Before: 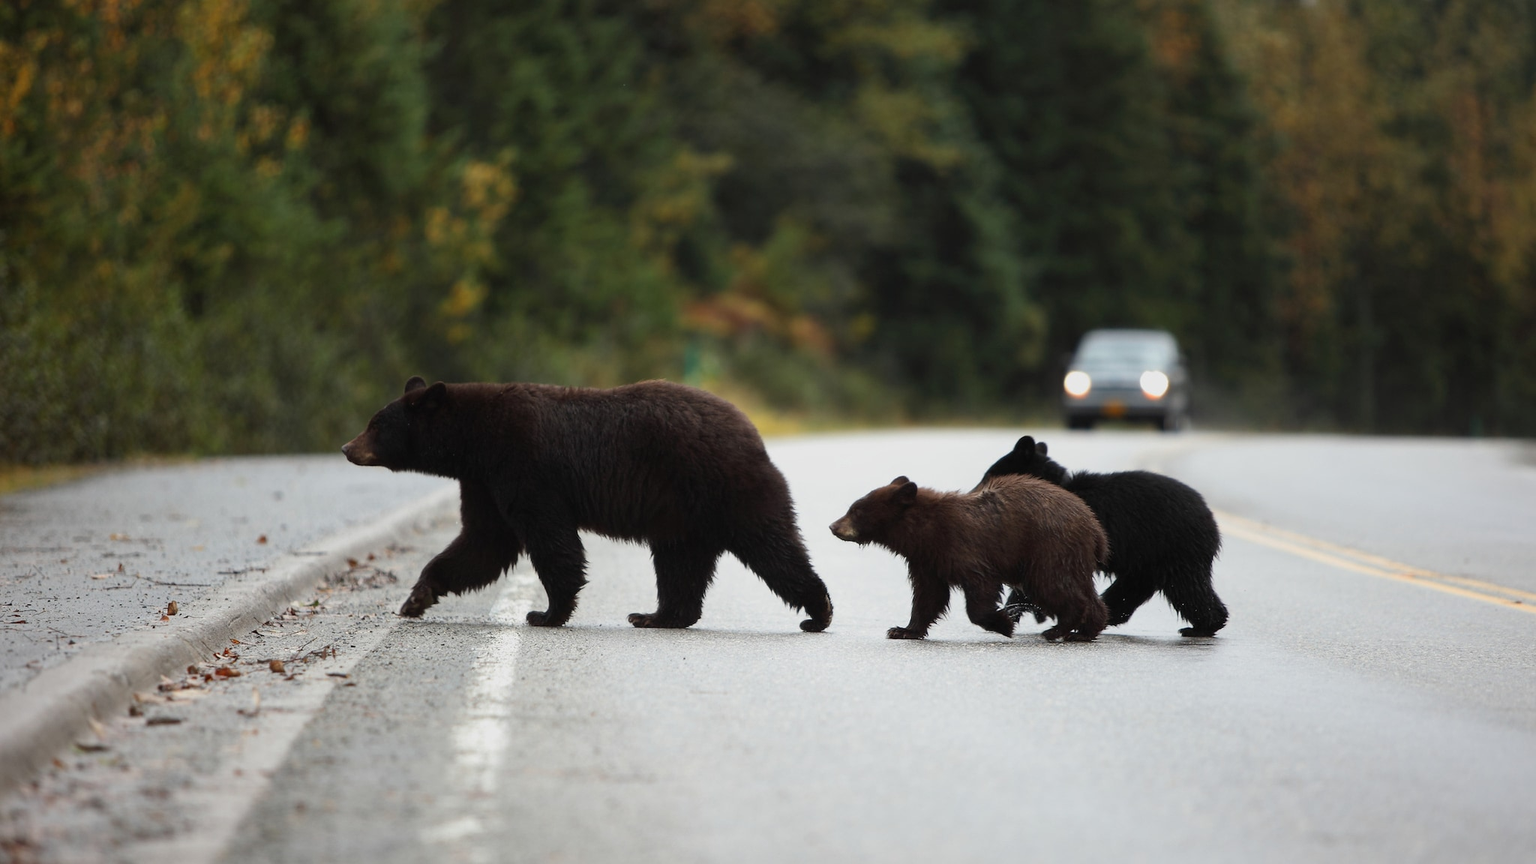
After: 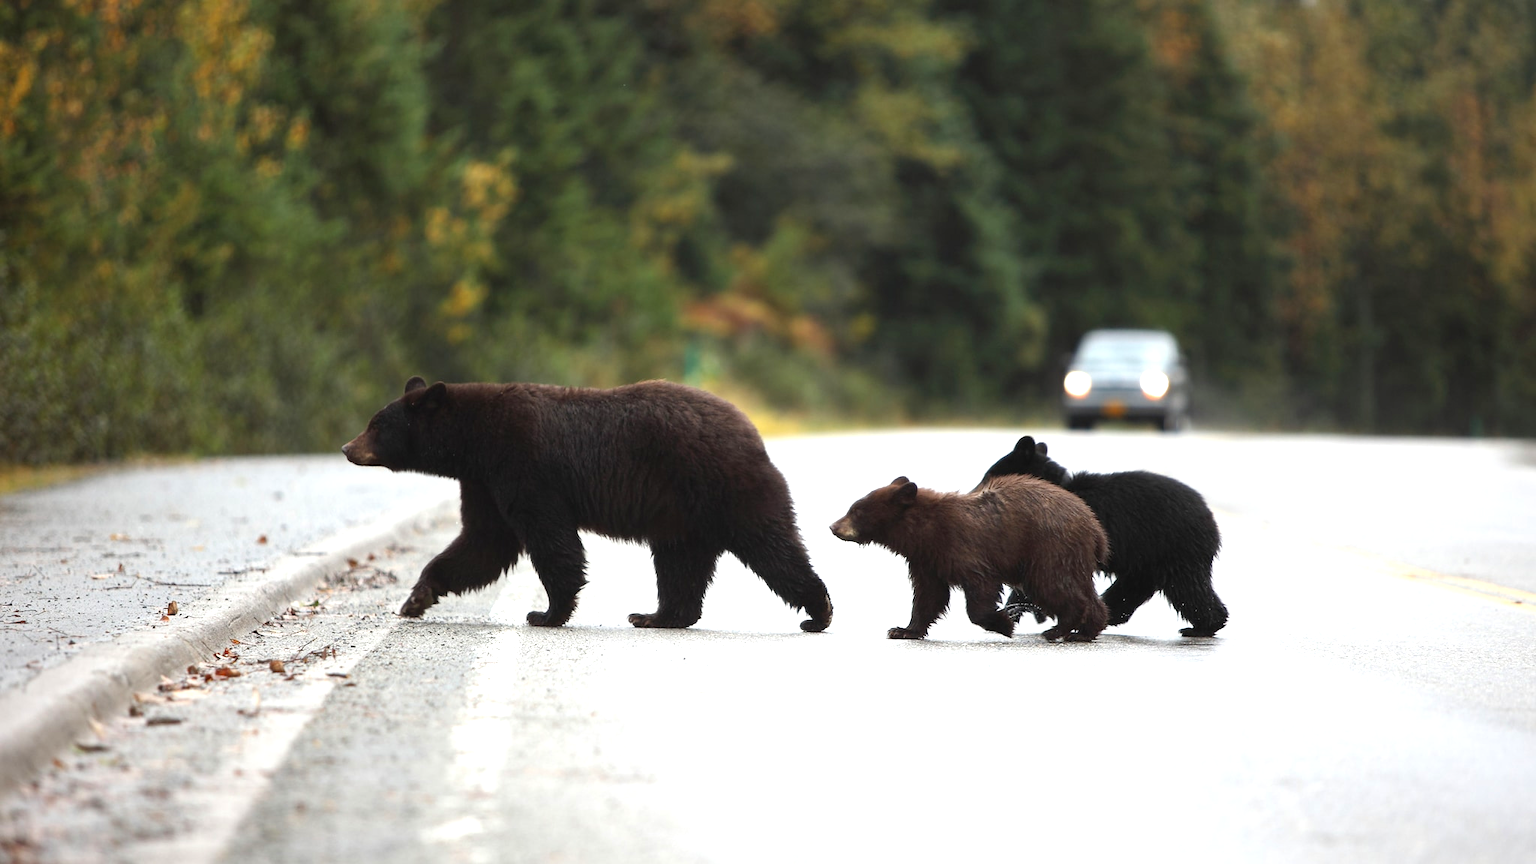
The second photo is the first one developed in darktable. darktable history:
exposure: black level correction 0, exposure 0.9 EV, compensate highlight preservation false
contrast equalizer: y [[0.5 ×6], [0.5 ×6], [0.975, 0.964, 0.925, 0.865, 0.793, 0.721], [0 ×6], [0 ×6]]
